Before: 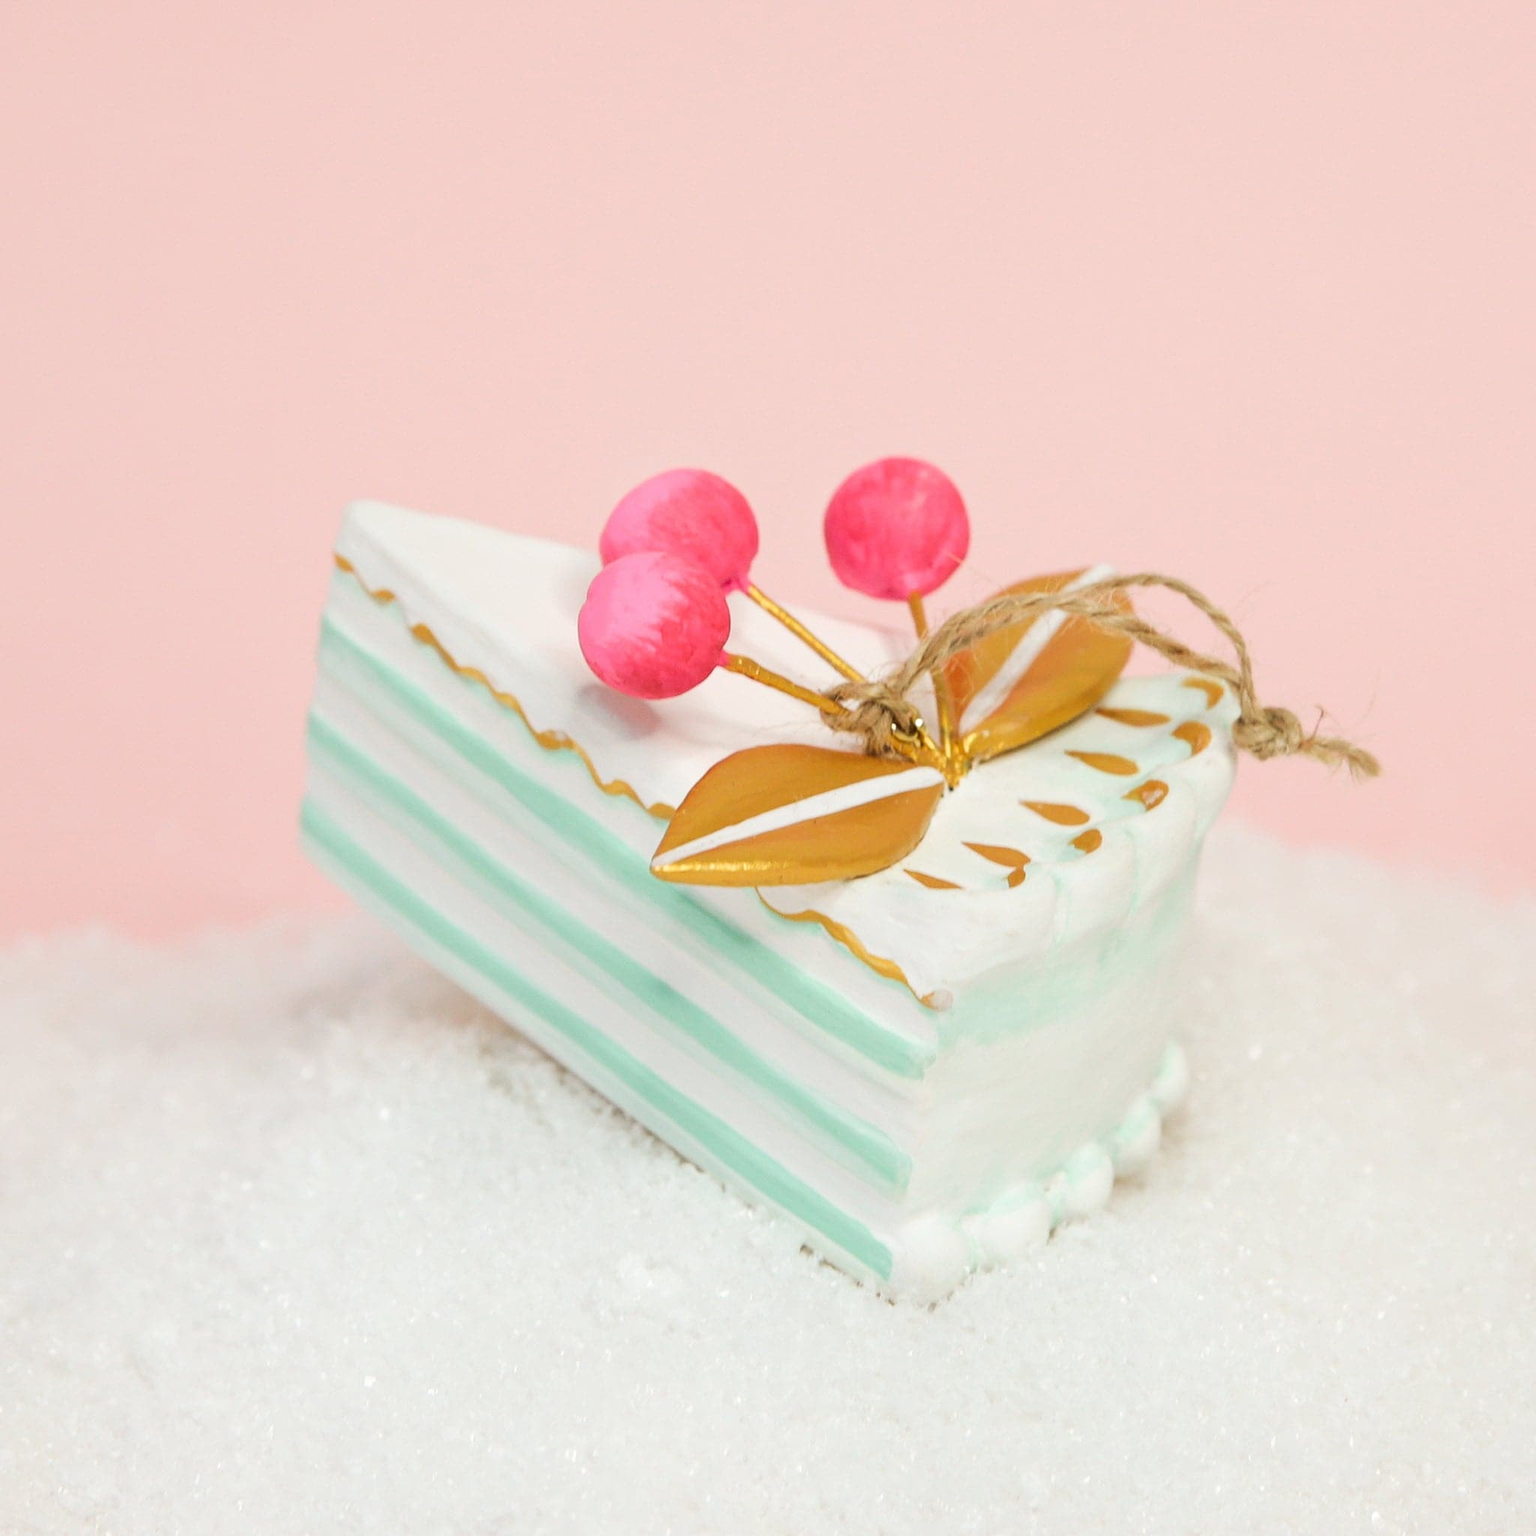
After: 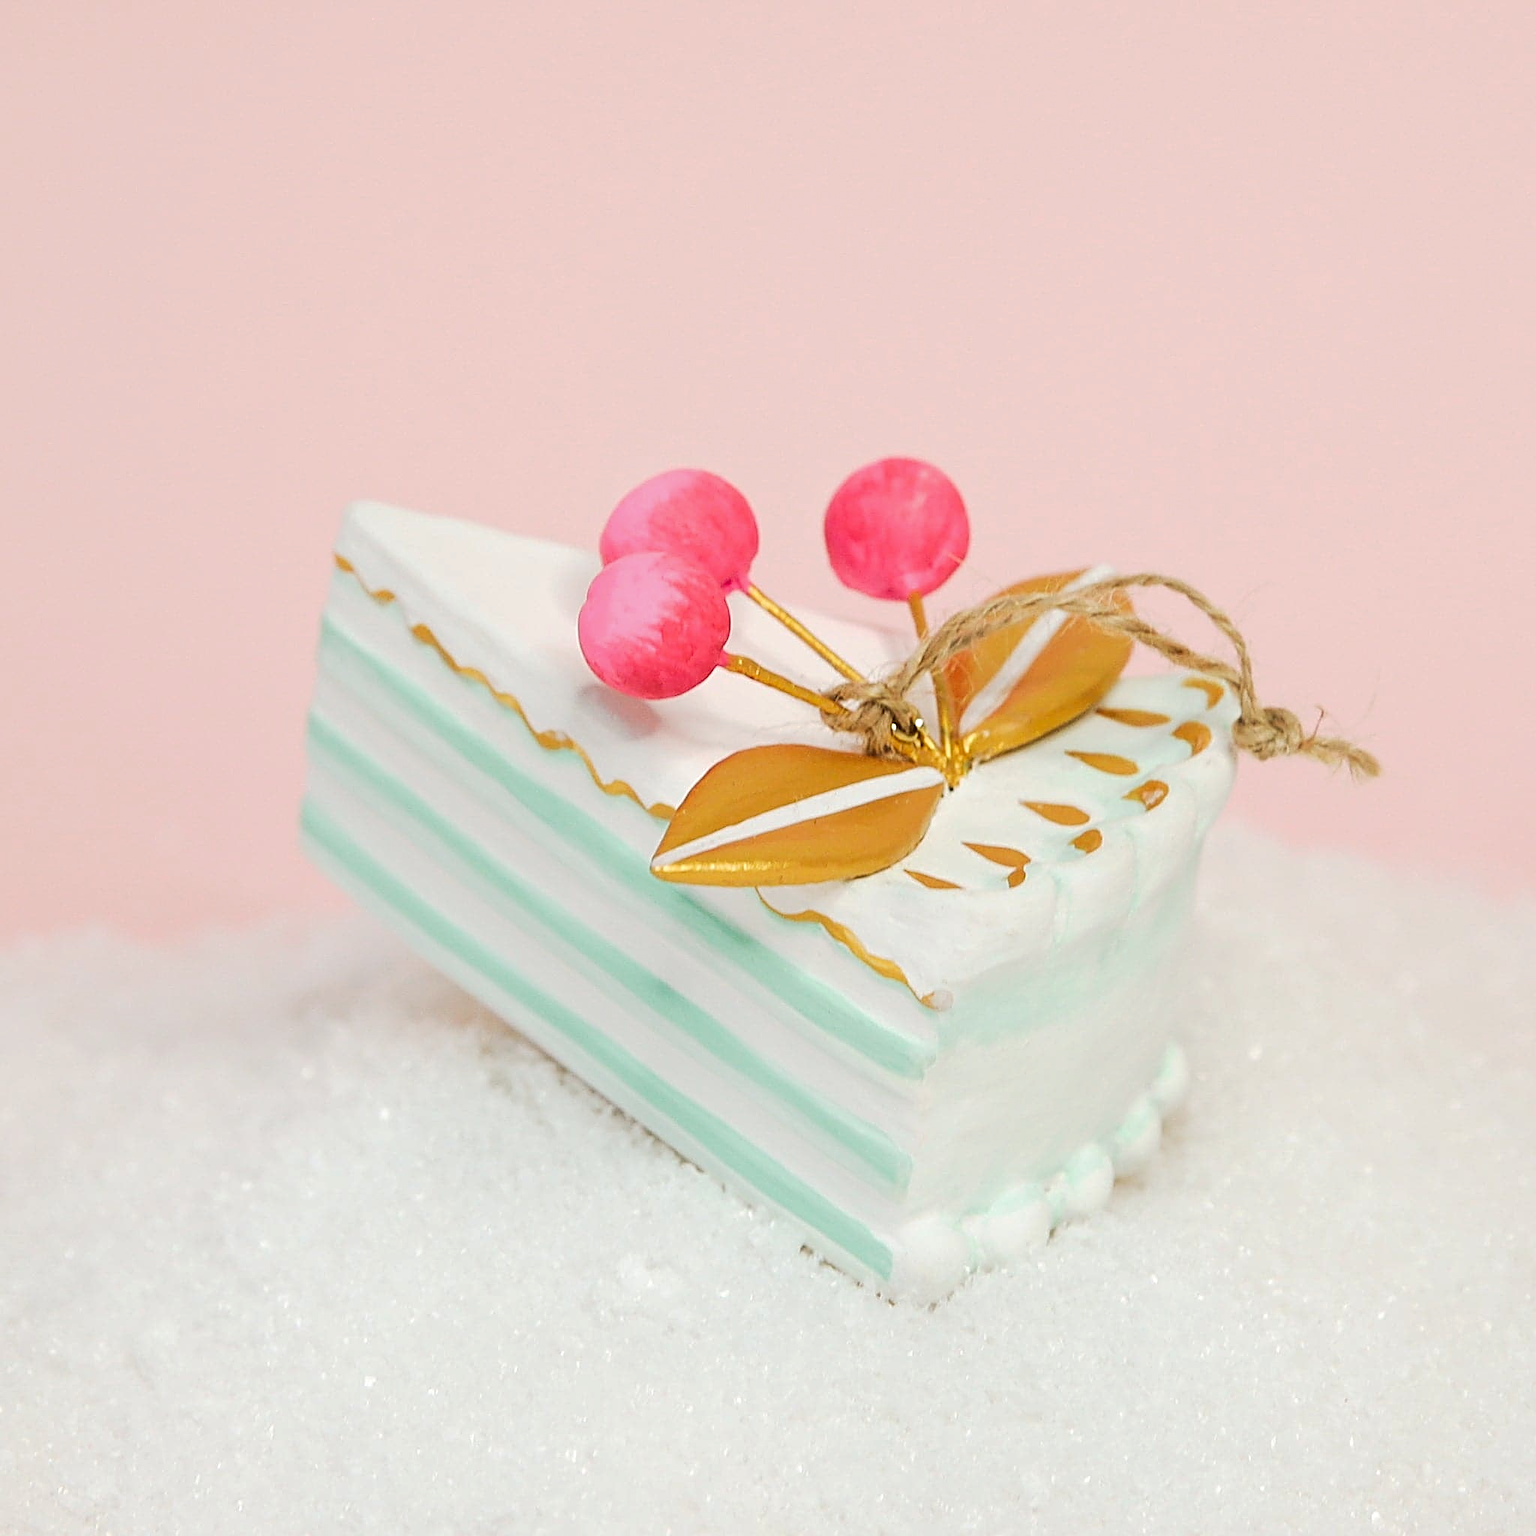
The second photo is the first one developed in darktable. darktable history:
sharpen: radius 2.6, amount 0.684
tone curve: curves: ch0 [(0, 0) (0.003, 0.014) (0.011, 0.014) (0.025, 0.022) (0.044, 0.041) (0.069, 0.063) (0.1, 0.086) (0.136, 0.118) (0.177, 0.161) (0.224, 0.211) (0.277, 0.262) (0.335, 0.323) (0.399, 0.384) (0.468, 0.459) (0.543, 0.54) (0.623, 0.624) (0.709, 0.711) (0.801, 0.796) (0.898, 0.879) (1, 1)], preserve colors none
